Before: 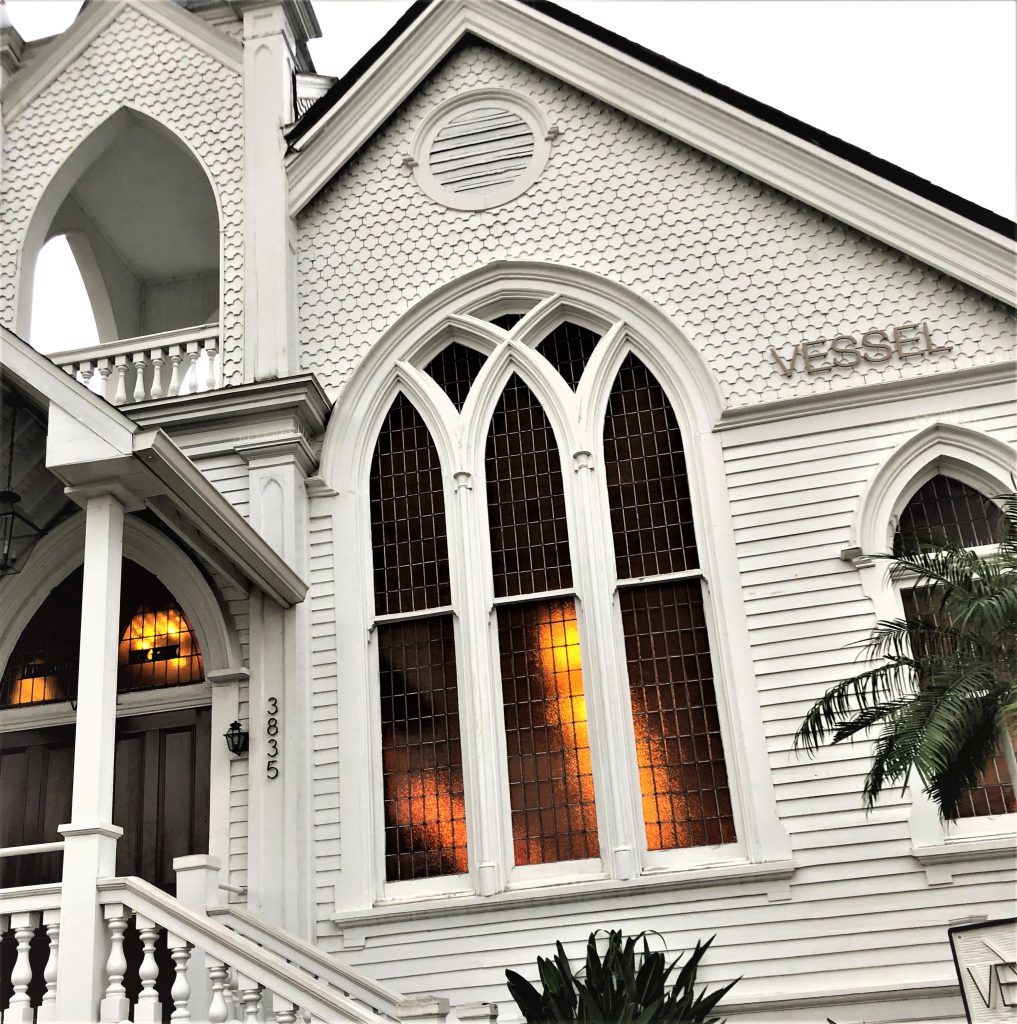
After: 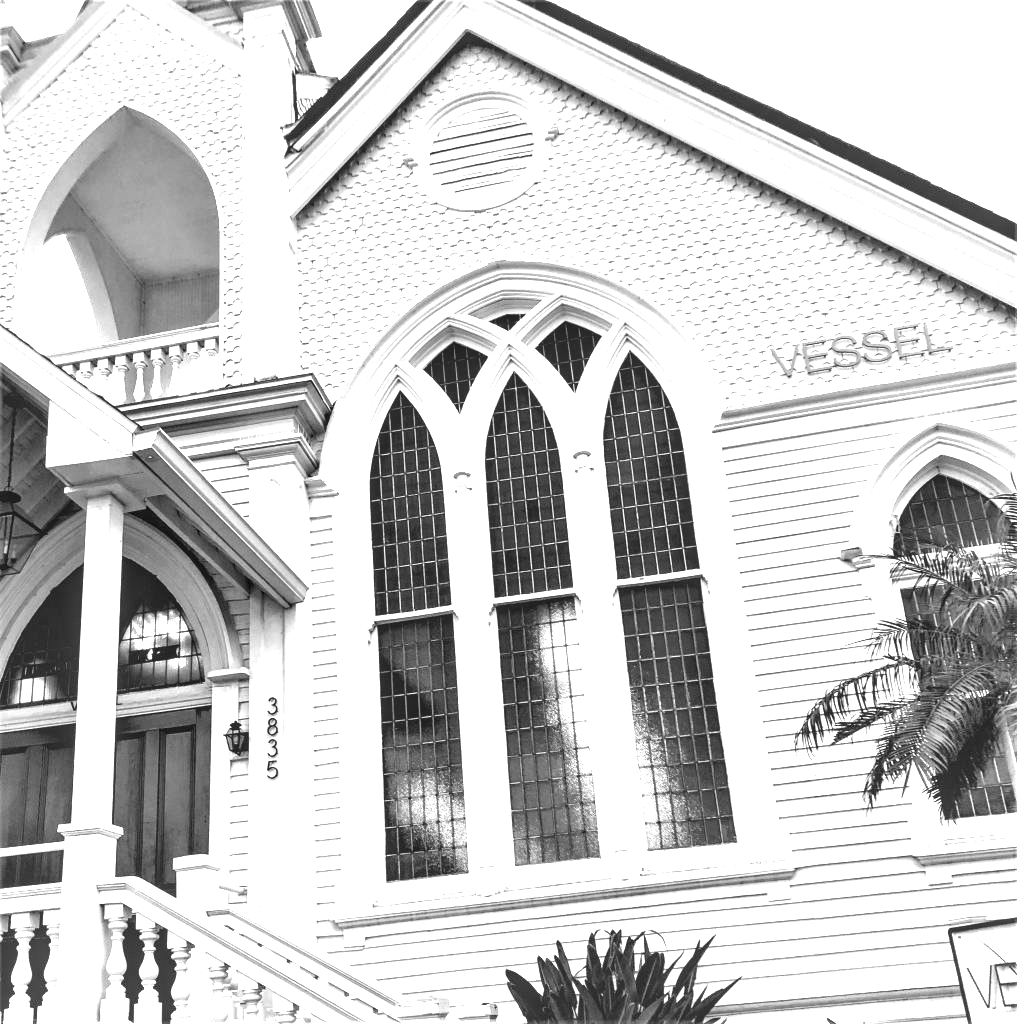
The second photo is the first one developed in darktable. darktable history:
local contrast: on, module defaults
exposure: black level correction 0, exposure 1.45 EV, compensate exposure bias true, compensate highlight preservation false
monochrome: on, module defaults
